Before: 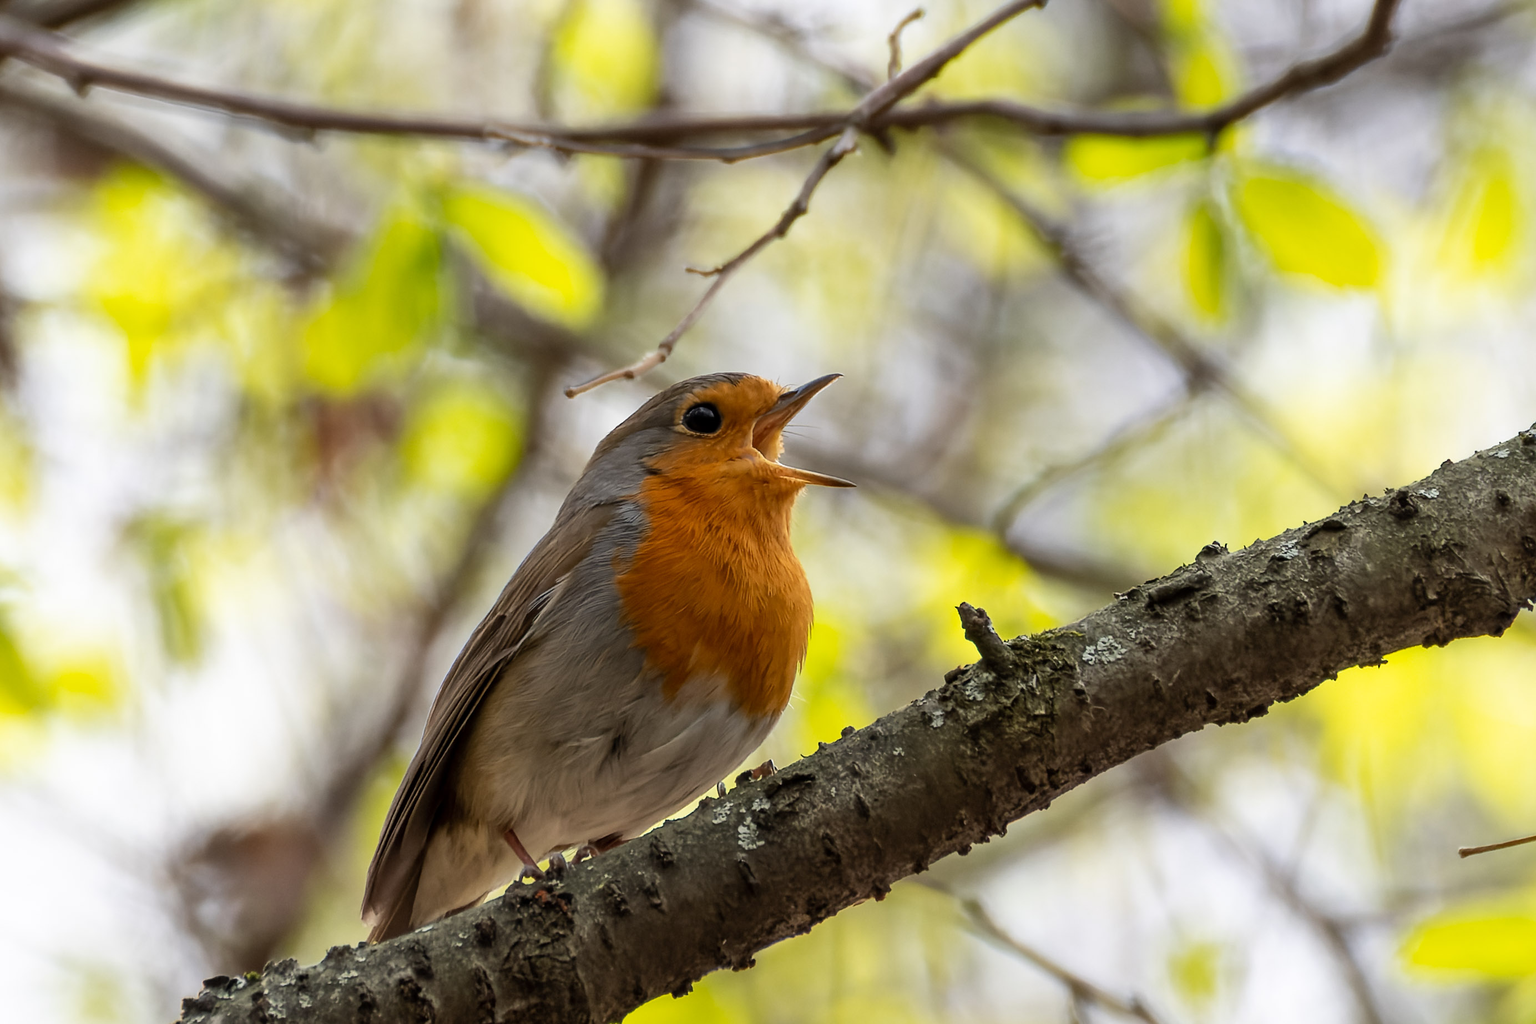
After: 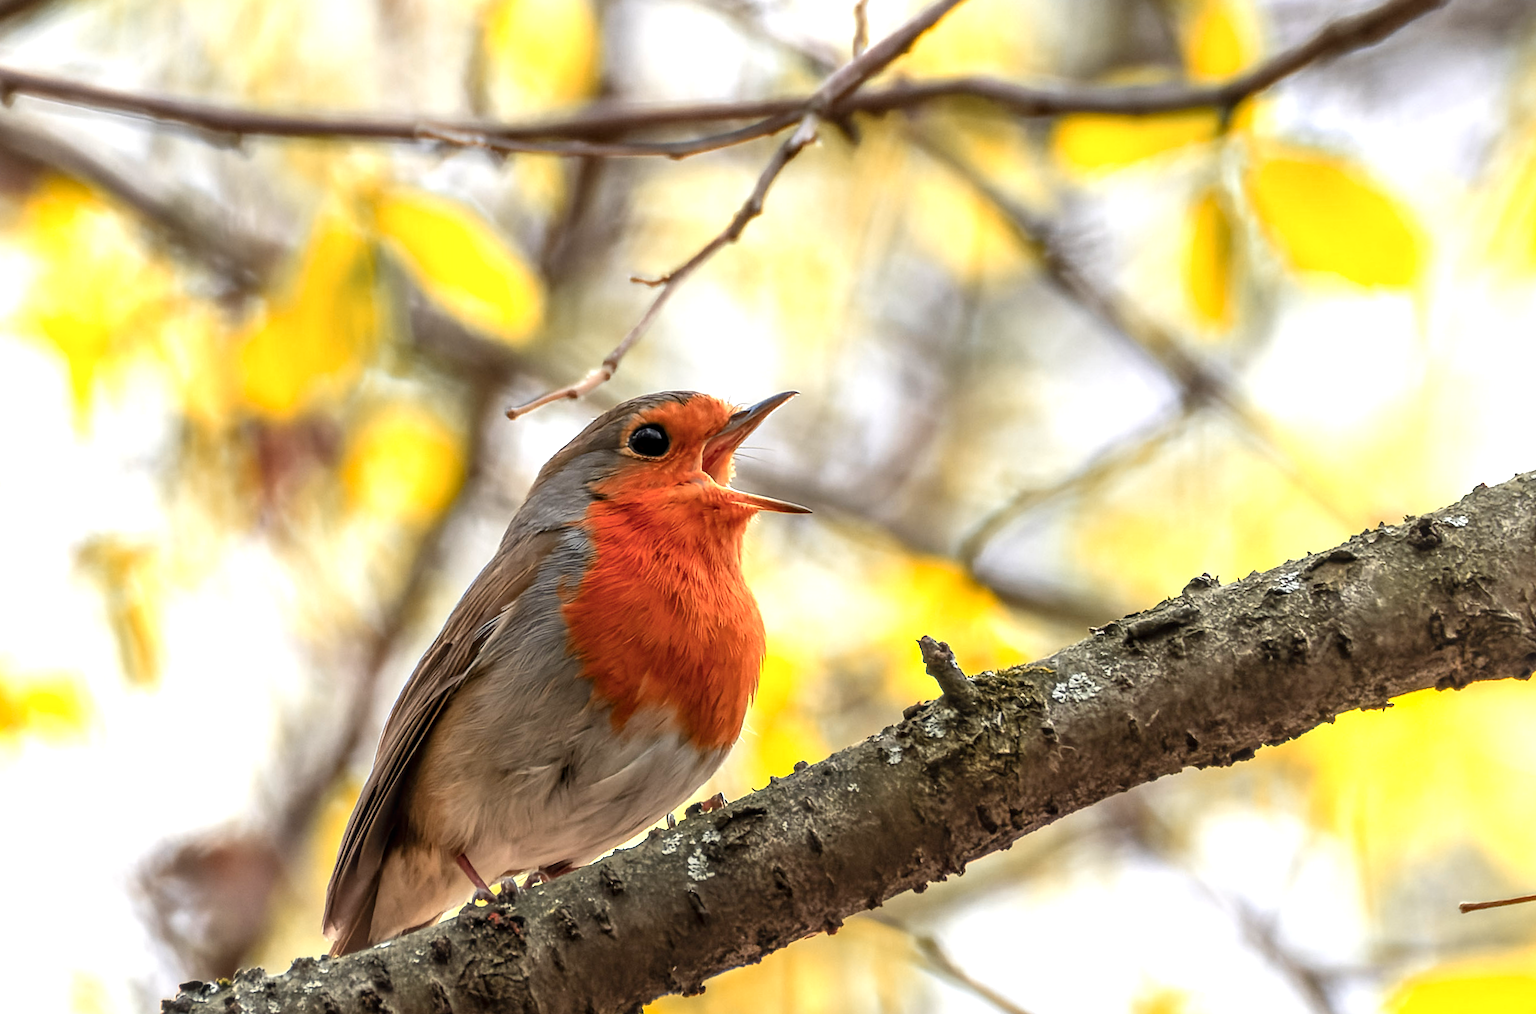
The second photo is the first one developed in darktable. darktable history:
rotate and perspective: rotation 0.062°, lens shift (vertical) 0.115, lens shift (horizontal) -0.133, crop left 0.047, crop right 0.94, crop top 0.061, crop bottom 0.94
local contrast: on, module defaults
color zones: curves: ch1 [(0.263, 0.53) (0.376, 0.287) (0.487, 0.512) (0.748, 0.547) (1, 0.513)]; ch2 [(0.262, 0.45) (0.751, 0.477)], mix 31.98%
exposure: black level correction 0, exposure 0.68 EV, compensate exposure bias true, compensate highlight preservation false
